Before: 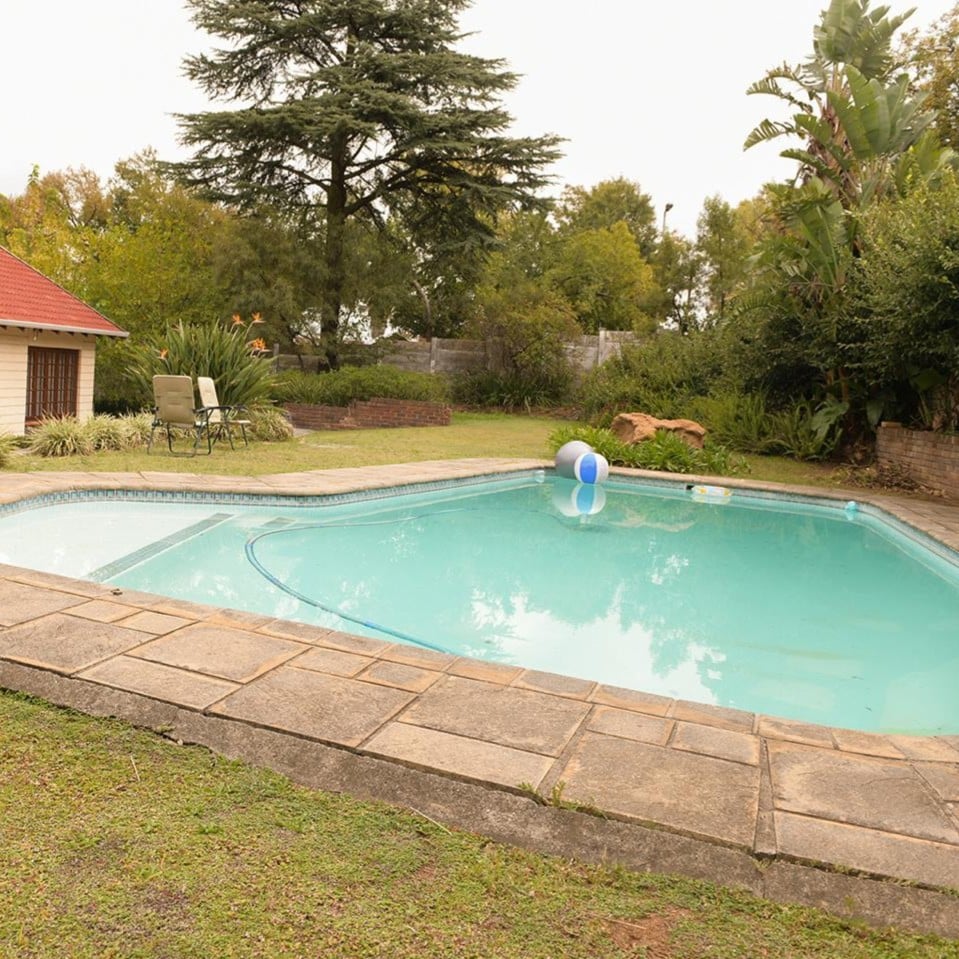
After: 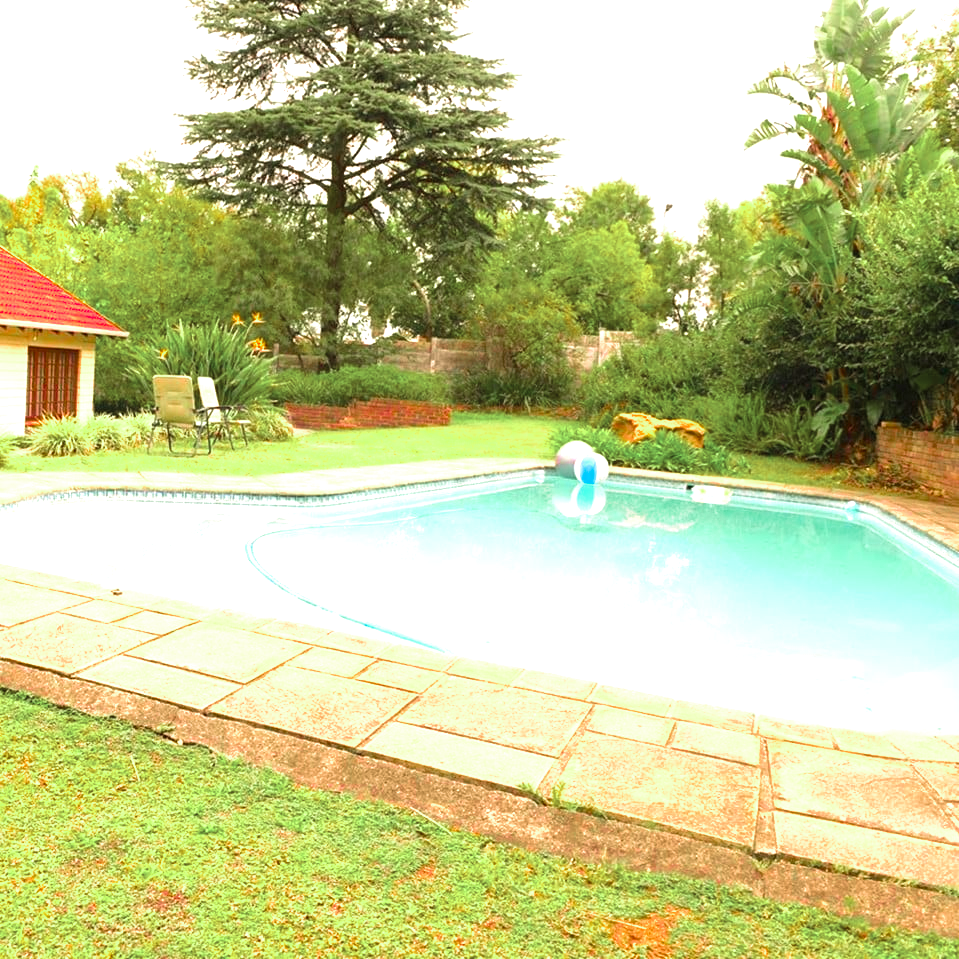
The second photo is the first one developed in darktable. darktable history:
color balance rgb: highlights gain › chroma 0.263%, highlights gain › hue 332.61°, linear chroma grading › global chroma 8.691%, perceptual saturation grading › global saturation -3.215%, global vibrance 59.23%
velvia: on, module defaults
exposure: exposure 1.201 EV, compensate highlight preservation false
color zones: curves: ch0 [(0, 0.466) (0.128, 0.466) (0.25, 0.5) (0.375, 0.456) (0.5, 0.5) (0.625, 0.5) (0.737, 0.652) (0.875, 0.5)]; ch1 [(0, 0.603) (0.125, 0.618) (0.261, 0.348) (0.372, 0.353) (0.497, 0.363) (0.611, 0.45) (0.731, 0.427) (0.875, 0.518) (0.998, 0.652)]; ch2 [(0, 0.559) (0.125, 0.451) (0.253, 0.564) (0.37, 0.578) (0.5, 0.466) (0.625, 0.471) (0.731, 0.471) (0.88, 0.485)]
